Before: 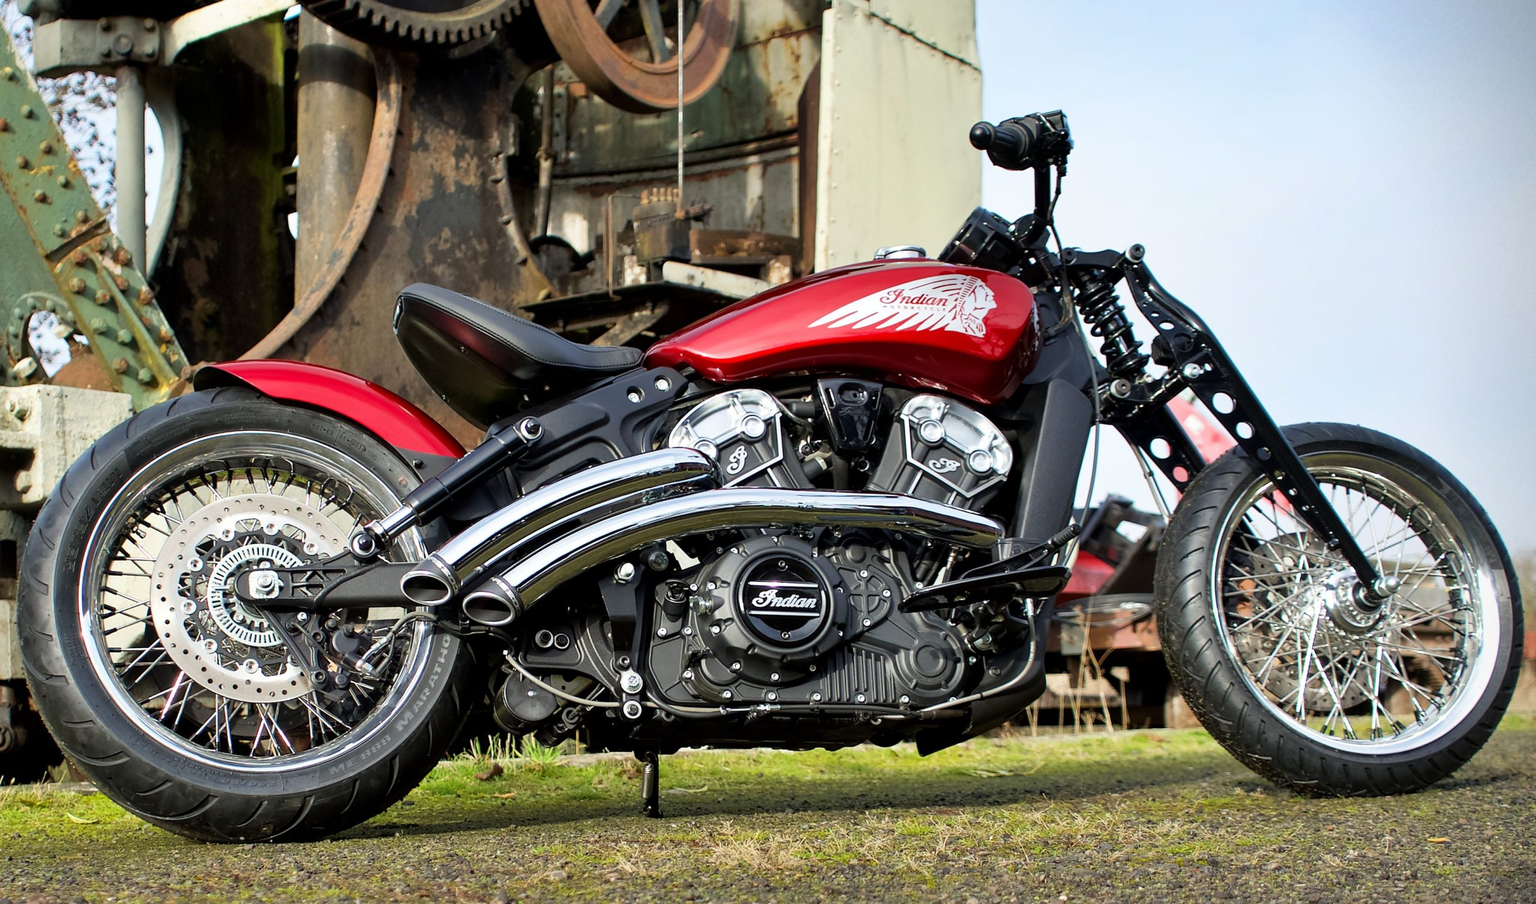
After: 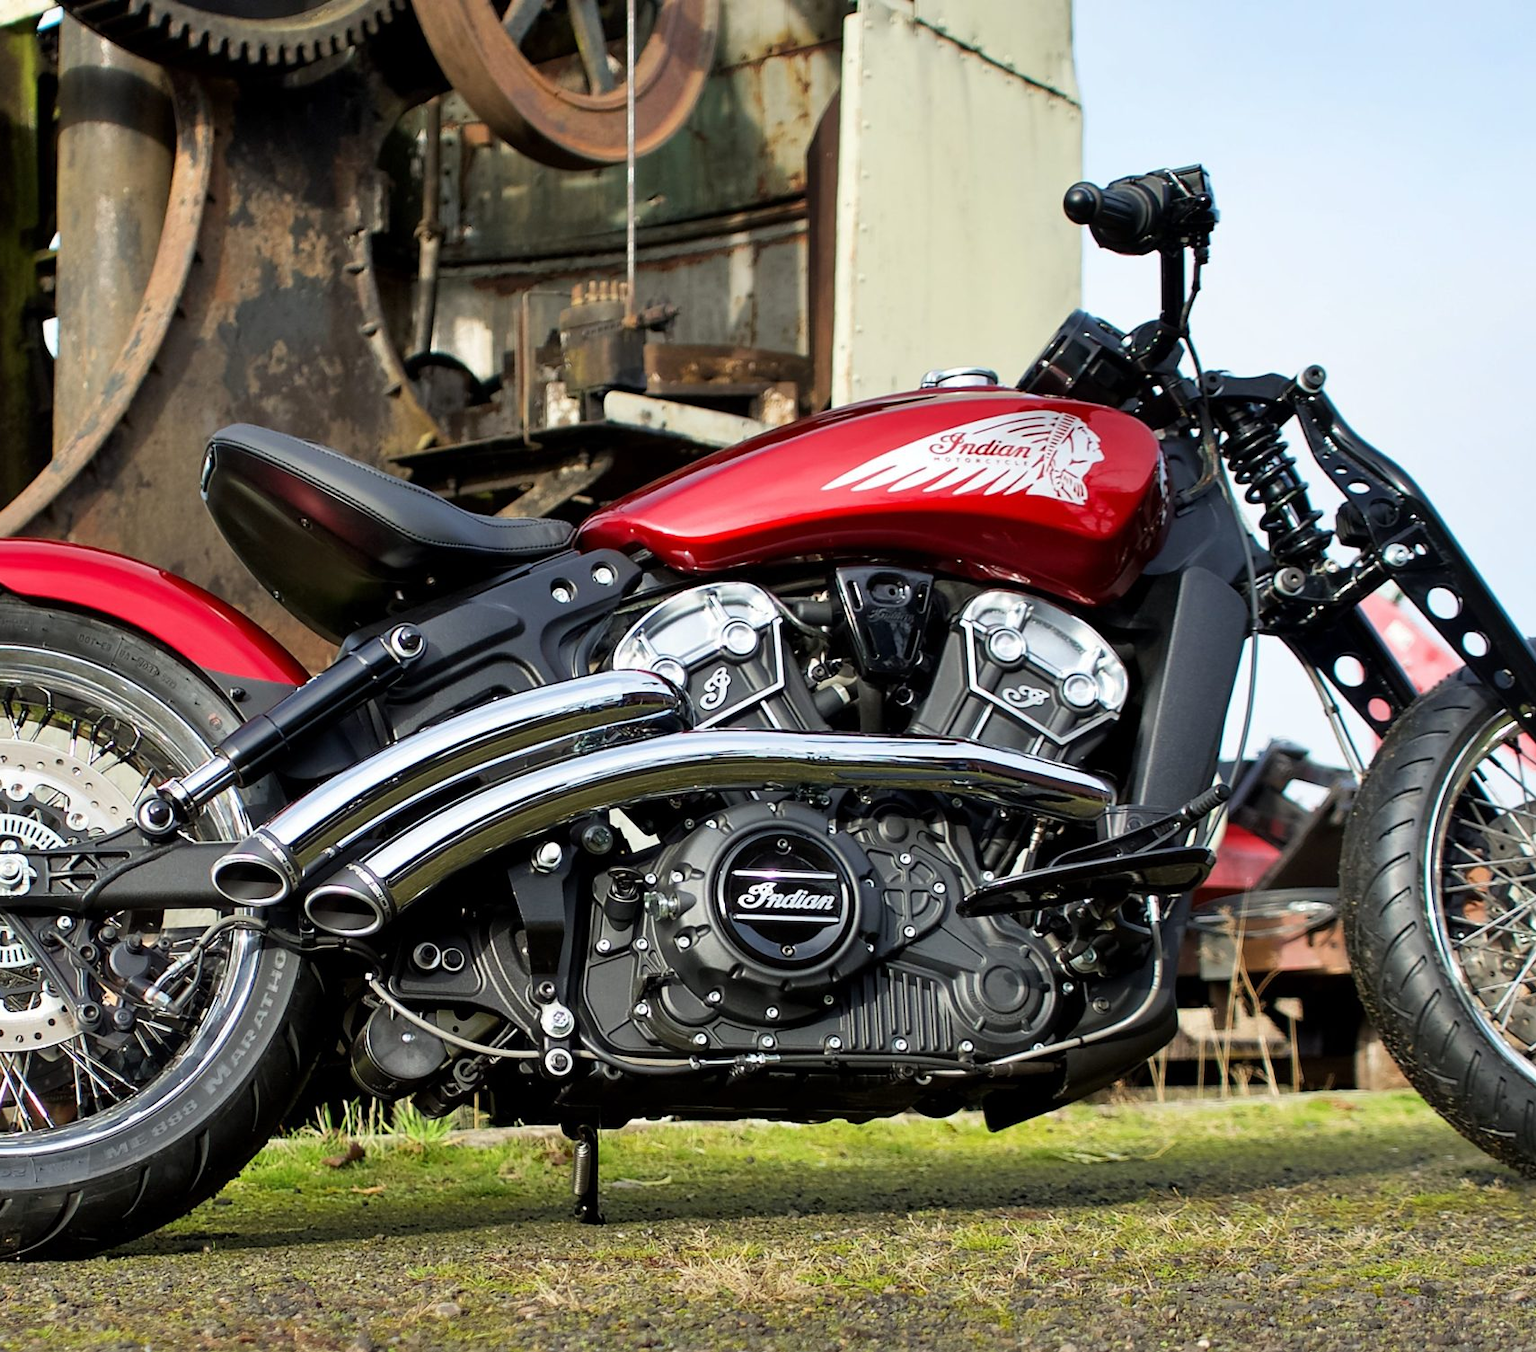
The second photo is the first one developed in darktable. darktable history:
crop: left 16.886%, right 16.306%
